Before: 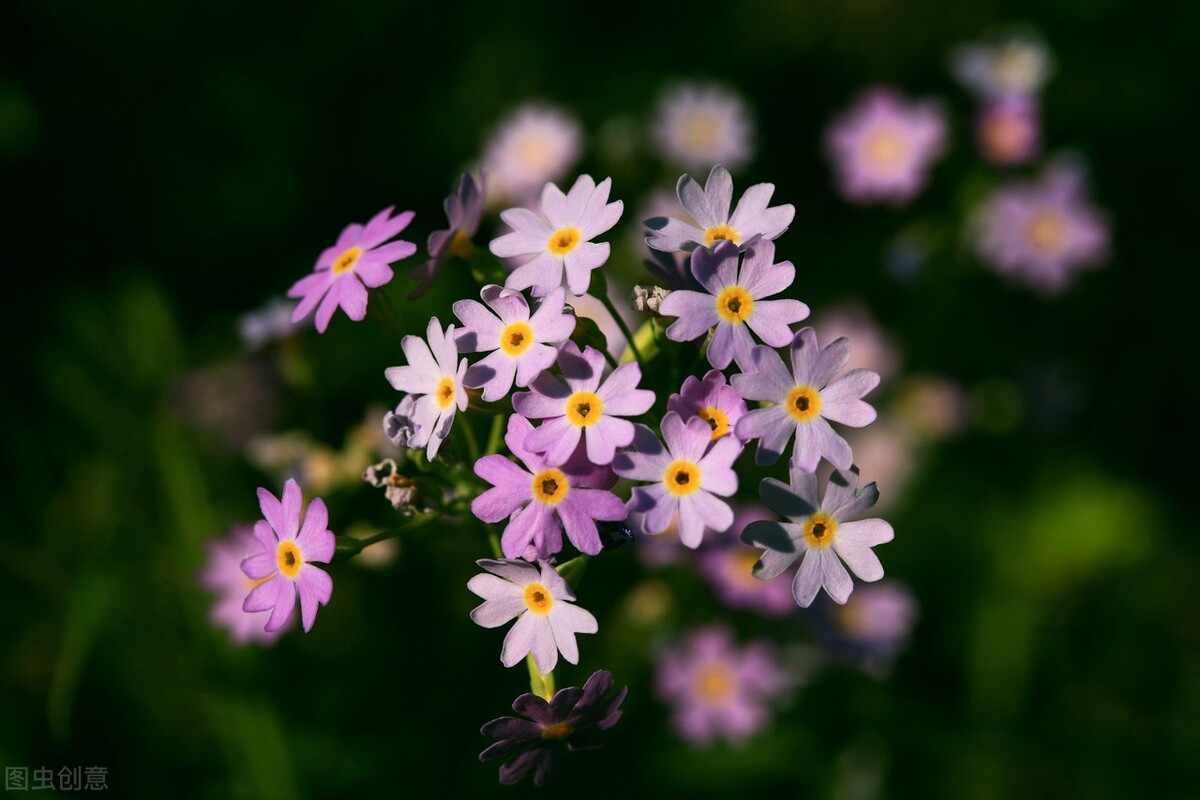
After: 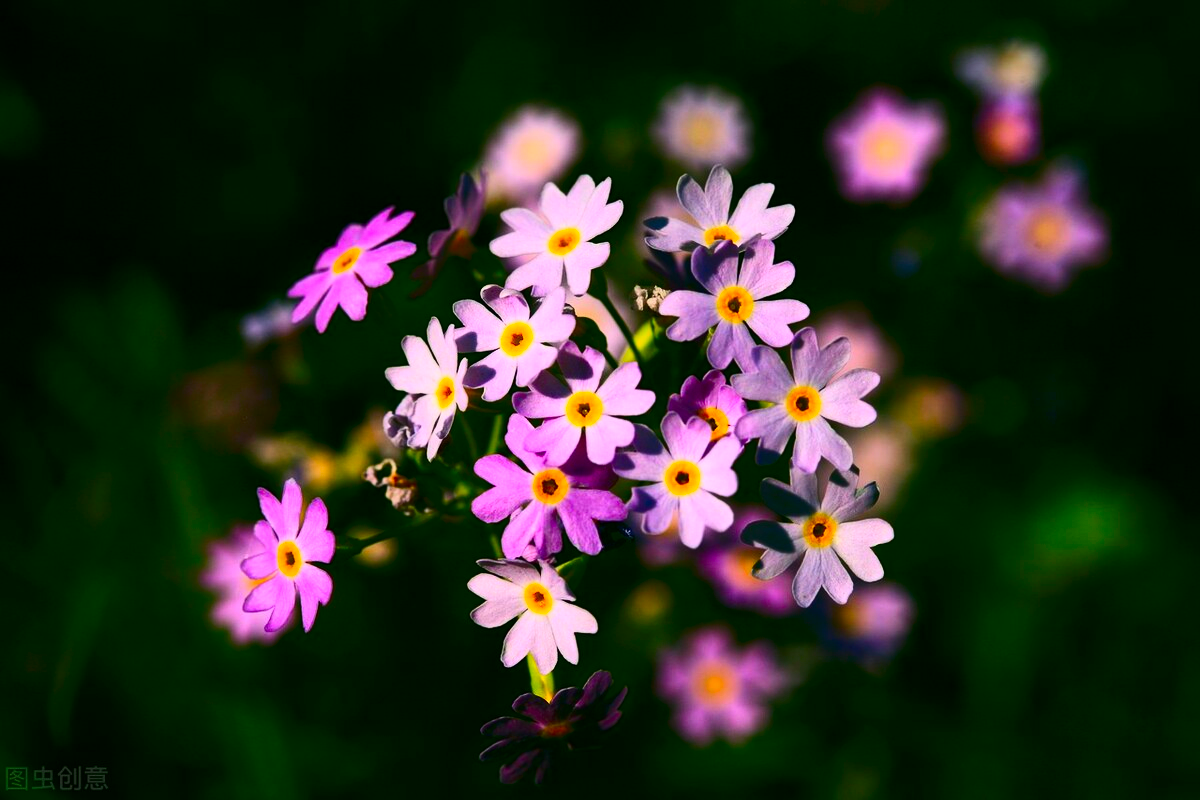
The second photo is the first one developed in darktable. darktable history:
contrast brightness saturation: contrast 0.264, brightness 0.02, saturation 0.884
